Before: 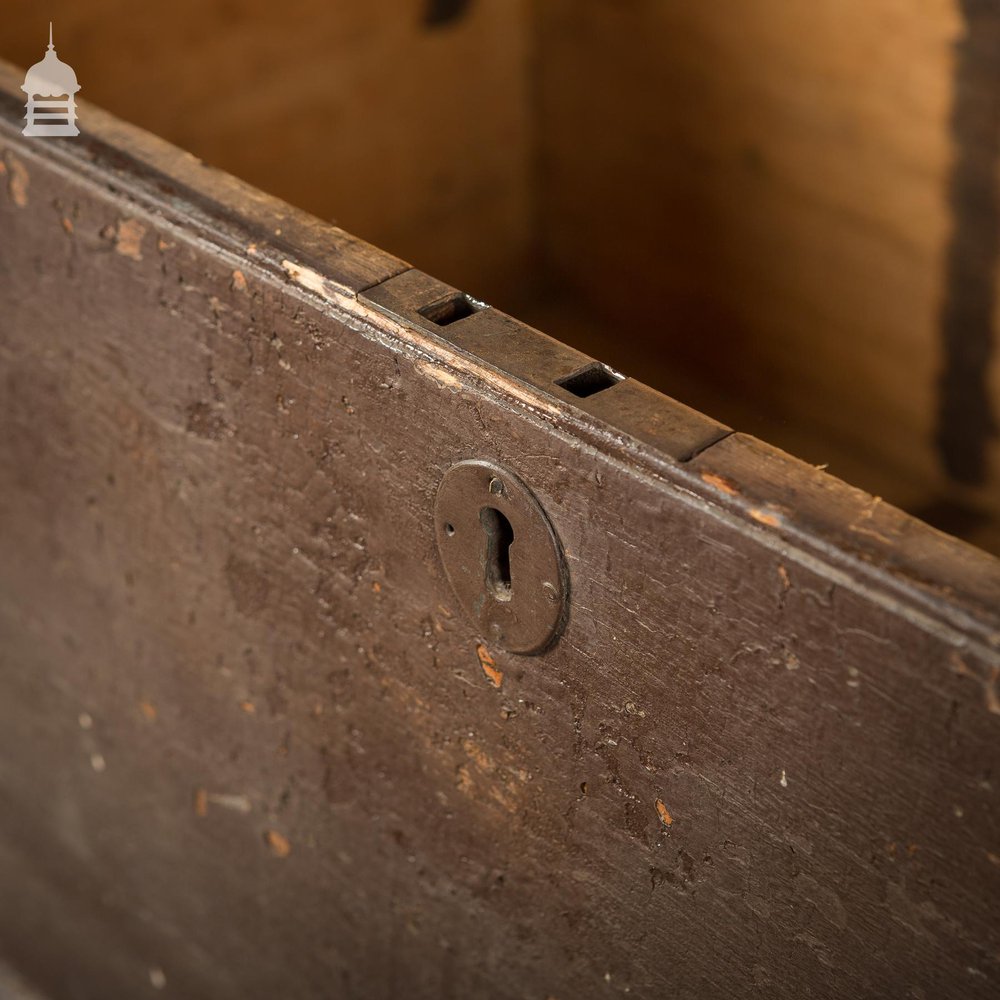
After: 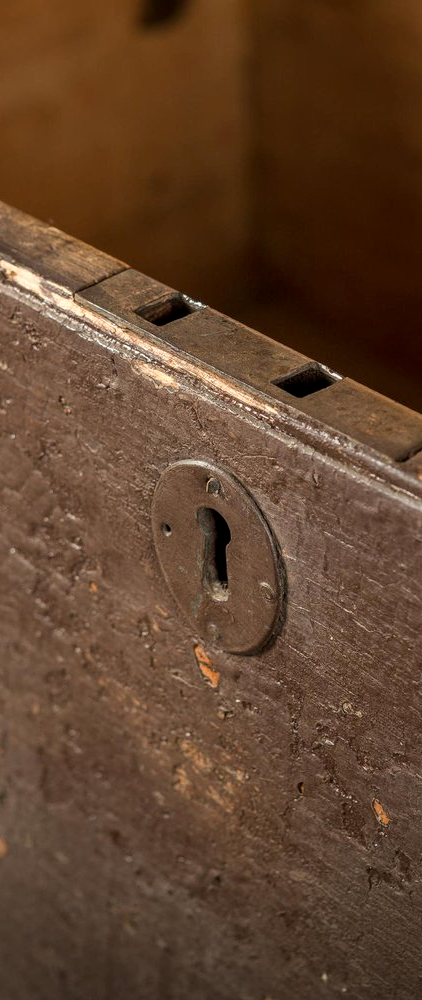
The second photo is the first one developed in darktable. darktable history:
crop: left 28.34%, right 29.436%
local contrast: on, module defaults
